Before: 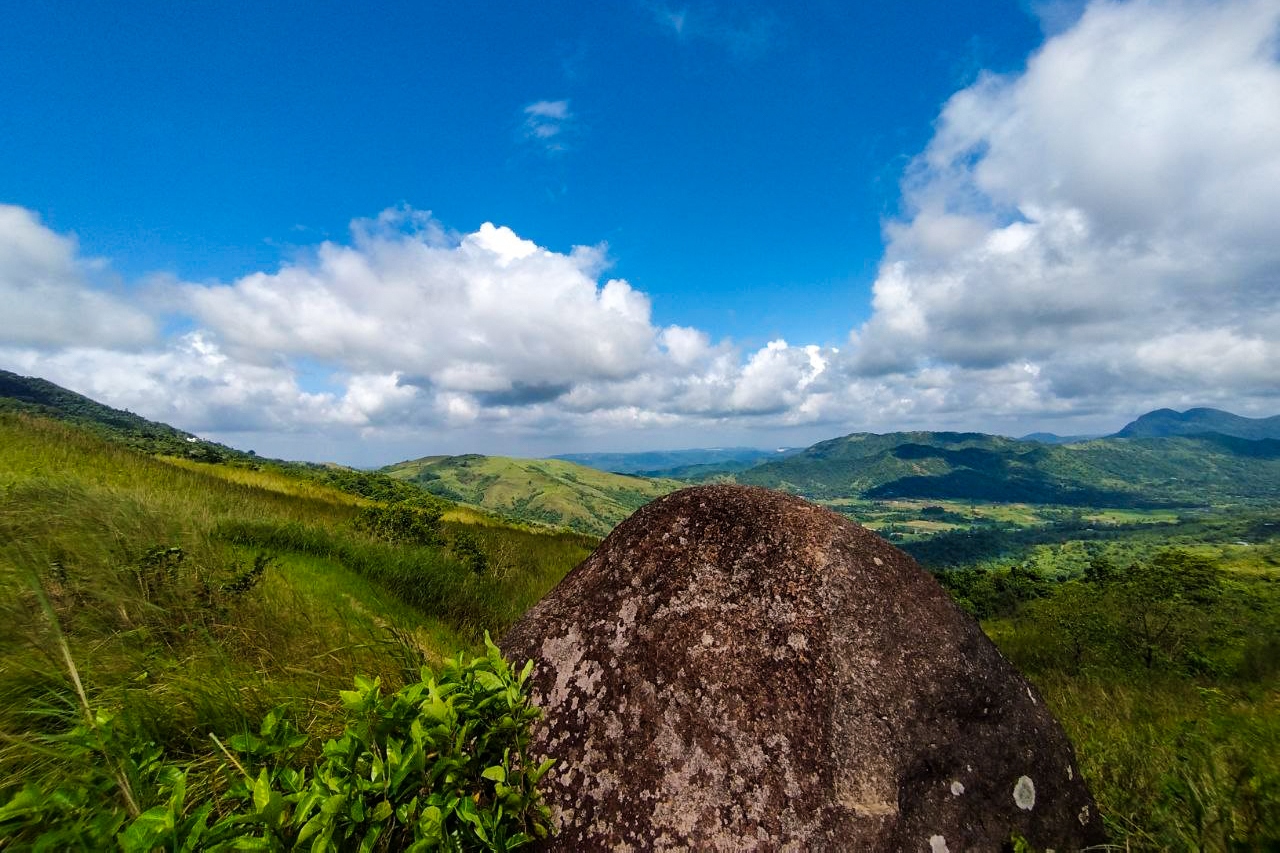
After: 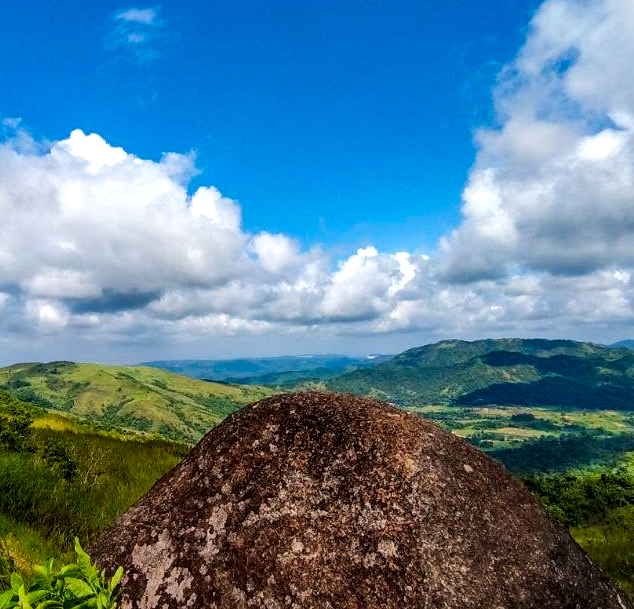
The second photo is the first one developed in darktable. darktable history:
local contrast: detail 130%
crop: left 32.075%, top 10.976%, right 18.355%, bottom 17.596%
contrast brightness saturation: contrast 0.04, saturation 0.16
